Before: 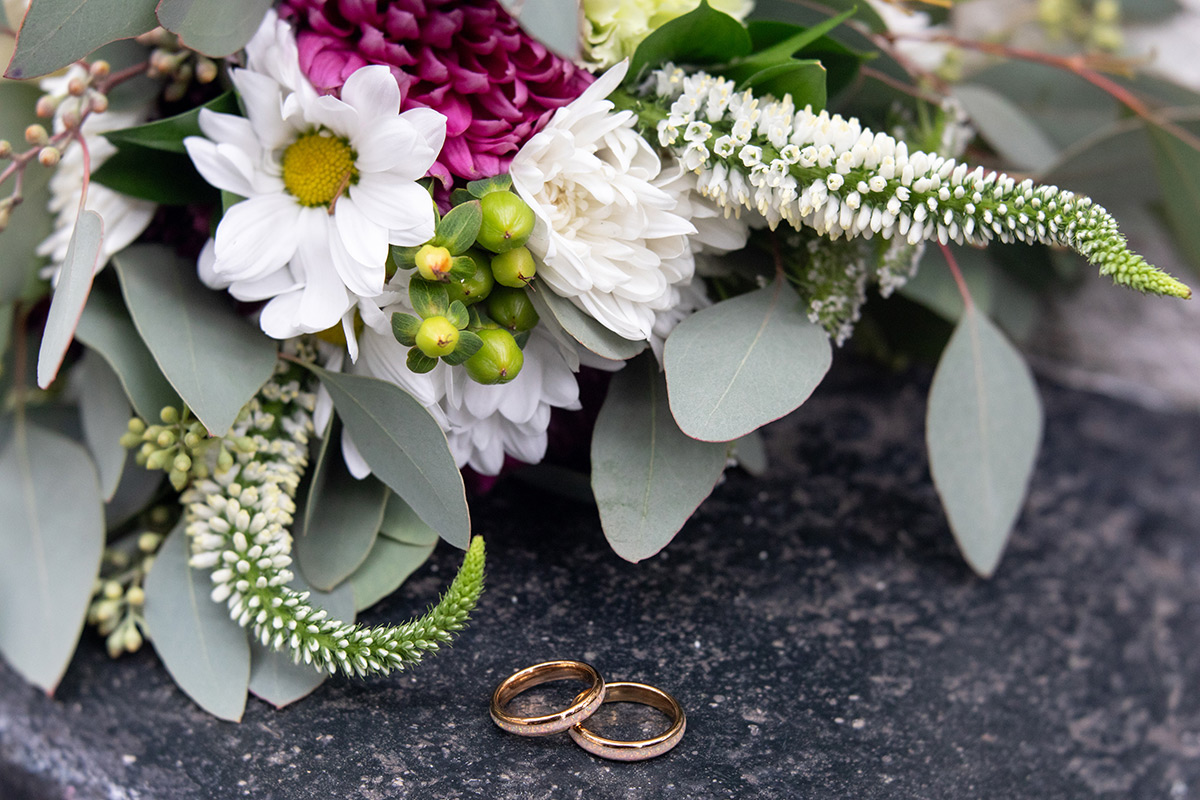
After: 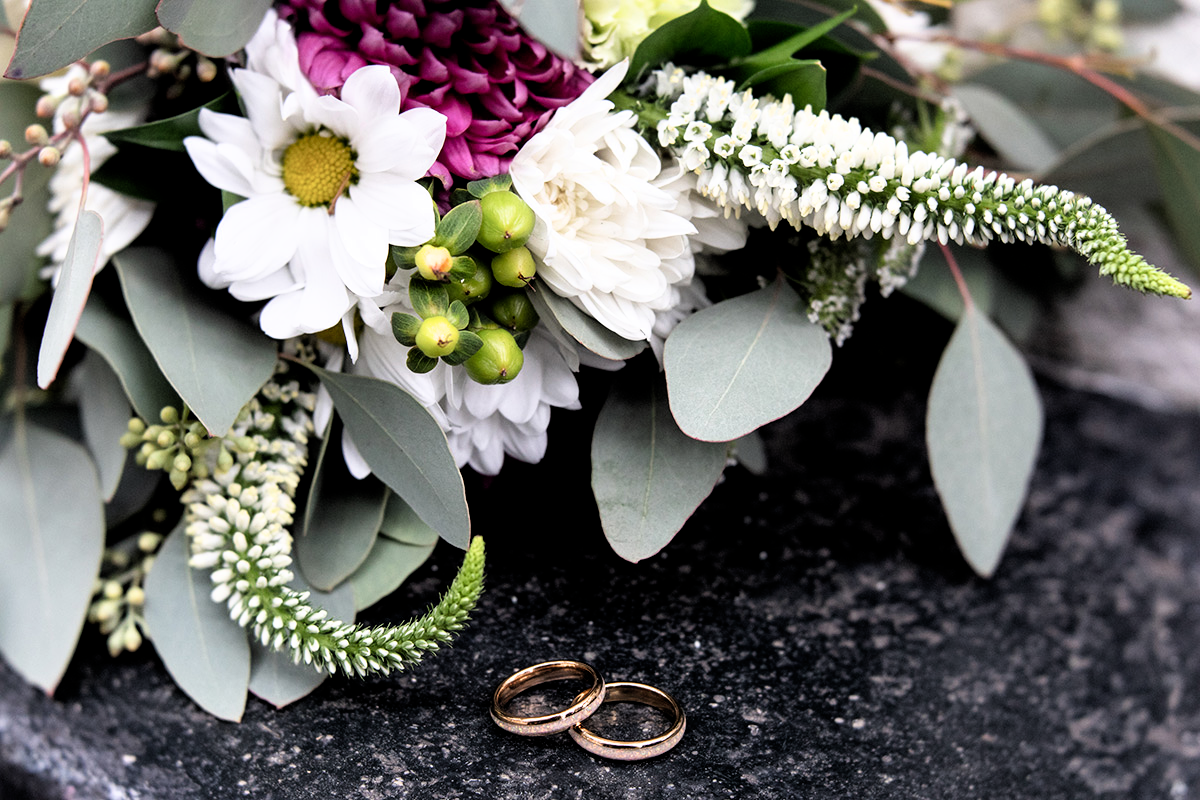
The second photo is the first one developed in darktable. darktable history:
filmic rgb: black relative exposure -5.64 EV, white relative exposure 2.49 EV, target black luminance 0%, hardness 4.53, latitude 67.27%, contrast 1.467, shadows ↔ highlights balance -3.65%
